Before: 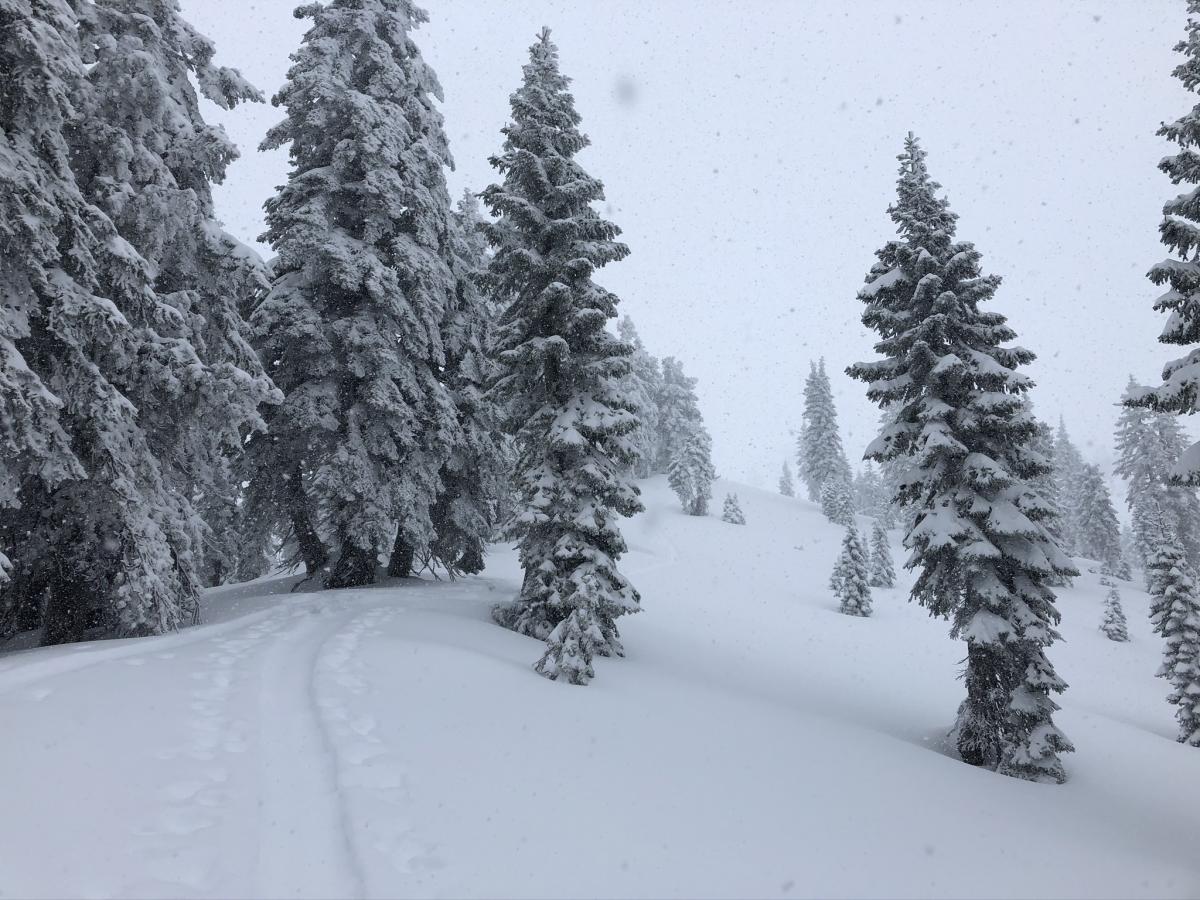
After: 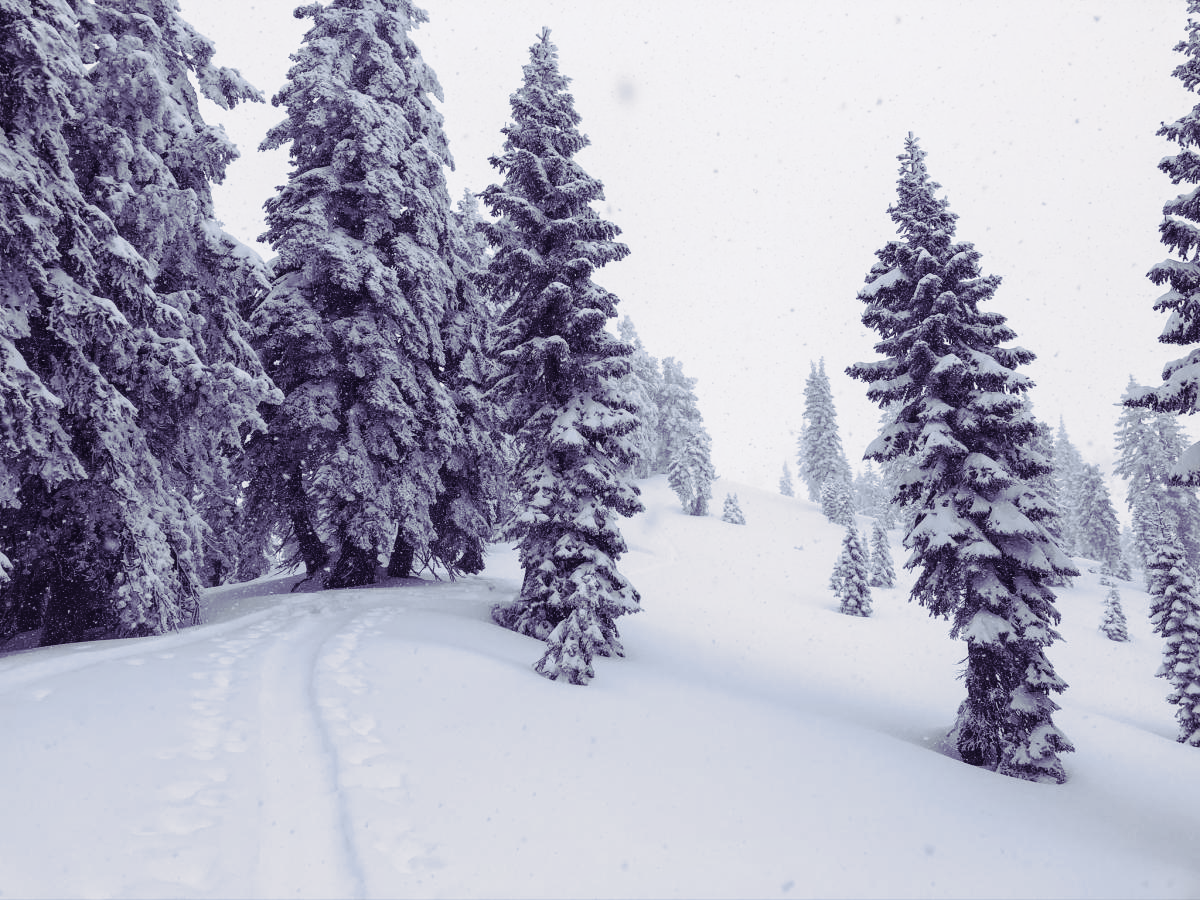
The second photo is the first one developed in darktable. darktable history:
split-toning: shadows › hue 255.6°, shadows › saturation 0.66, highlights › hue 43.2°, highlights › saturation 0.68, balance -50.1
local contrast: detail 110%
tone curve: curves: ch0 [(0, 0.011) (0.053, 0.026) (0.174, 0.115) (0.398, 0.444) (0.673, 0.775) (0.829, 0.906) (0.991, 0.981)]; ch1 [(0, 0) (0.276, 0.206) (0.409, 0.383) (0.473, 0.458) (0.492, 0.499) (0.521, 0.502) (0.546, 0.543) (0.585, 0.617) (0.659, 0.686) (0.78, 0.8) (1, 1)]; ch2 [(0, 0) (0.438, 0.449) (0.473, 0.469) (0.503, 0.5) (0.523, 0.538) (0.562, 0.598) (0.612, 0.635) (0.695, 0.713) (1, 1)], color space Lab, independent channels, preserve colors none
